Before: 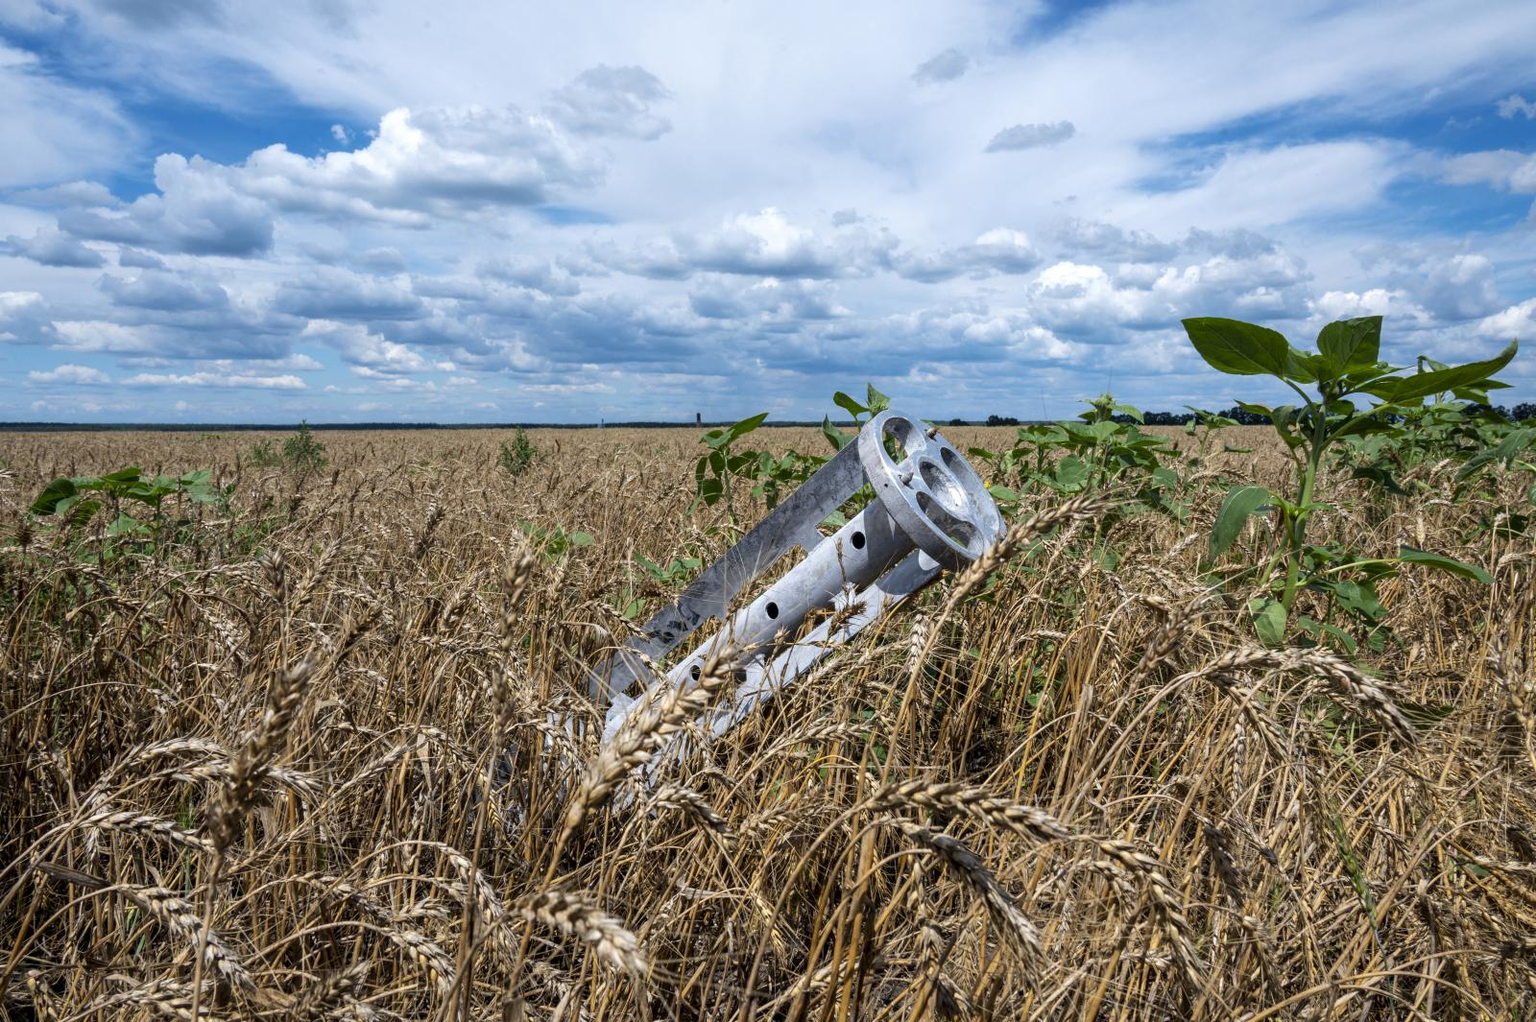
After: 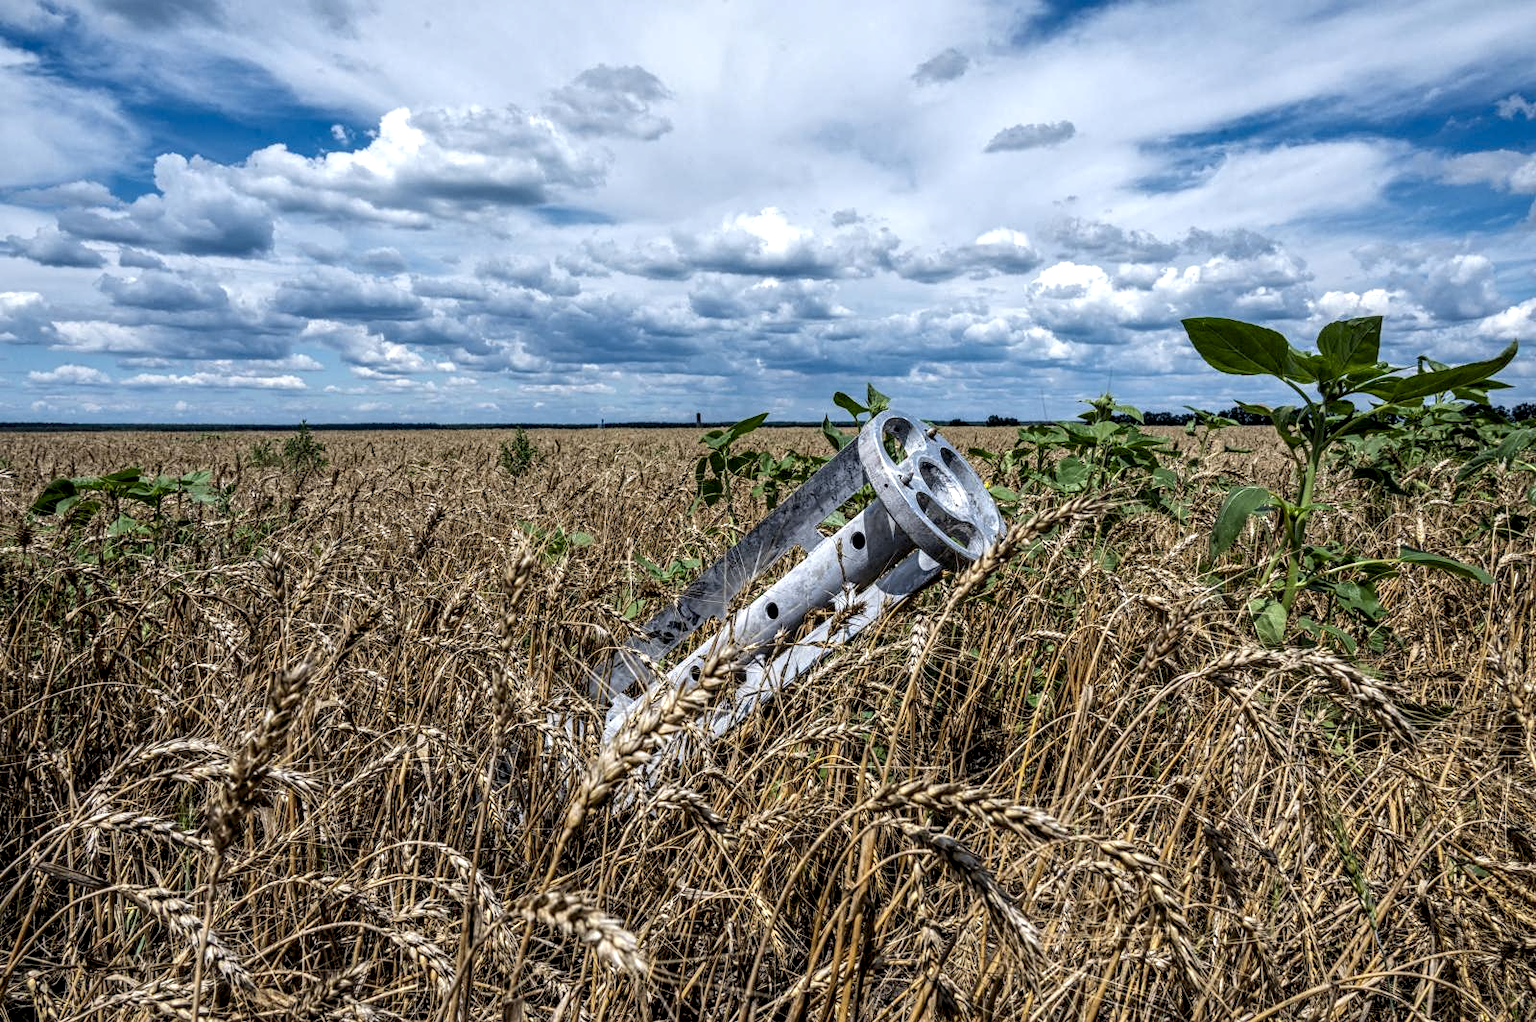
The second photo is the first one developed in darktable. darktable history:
contrast equalizer: y [[0.502, 0.505, 0.512, 0.529, 0.564, 0.588], [0.5 ×6], [0.502, 0.505, 0.512, 0.529, 0.564, 0.588], [0, 0.001, 0.001, 0.004, 0.008, 0.011], [0, 0.001, 0.001, 0.004, 0.008, 0.011]]
shadows and highlights: shadows 29.31, highlights -28.92, low approximation 0.01, soften with gaussian
local contrast: highlights 20%, detail 150%
